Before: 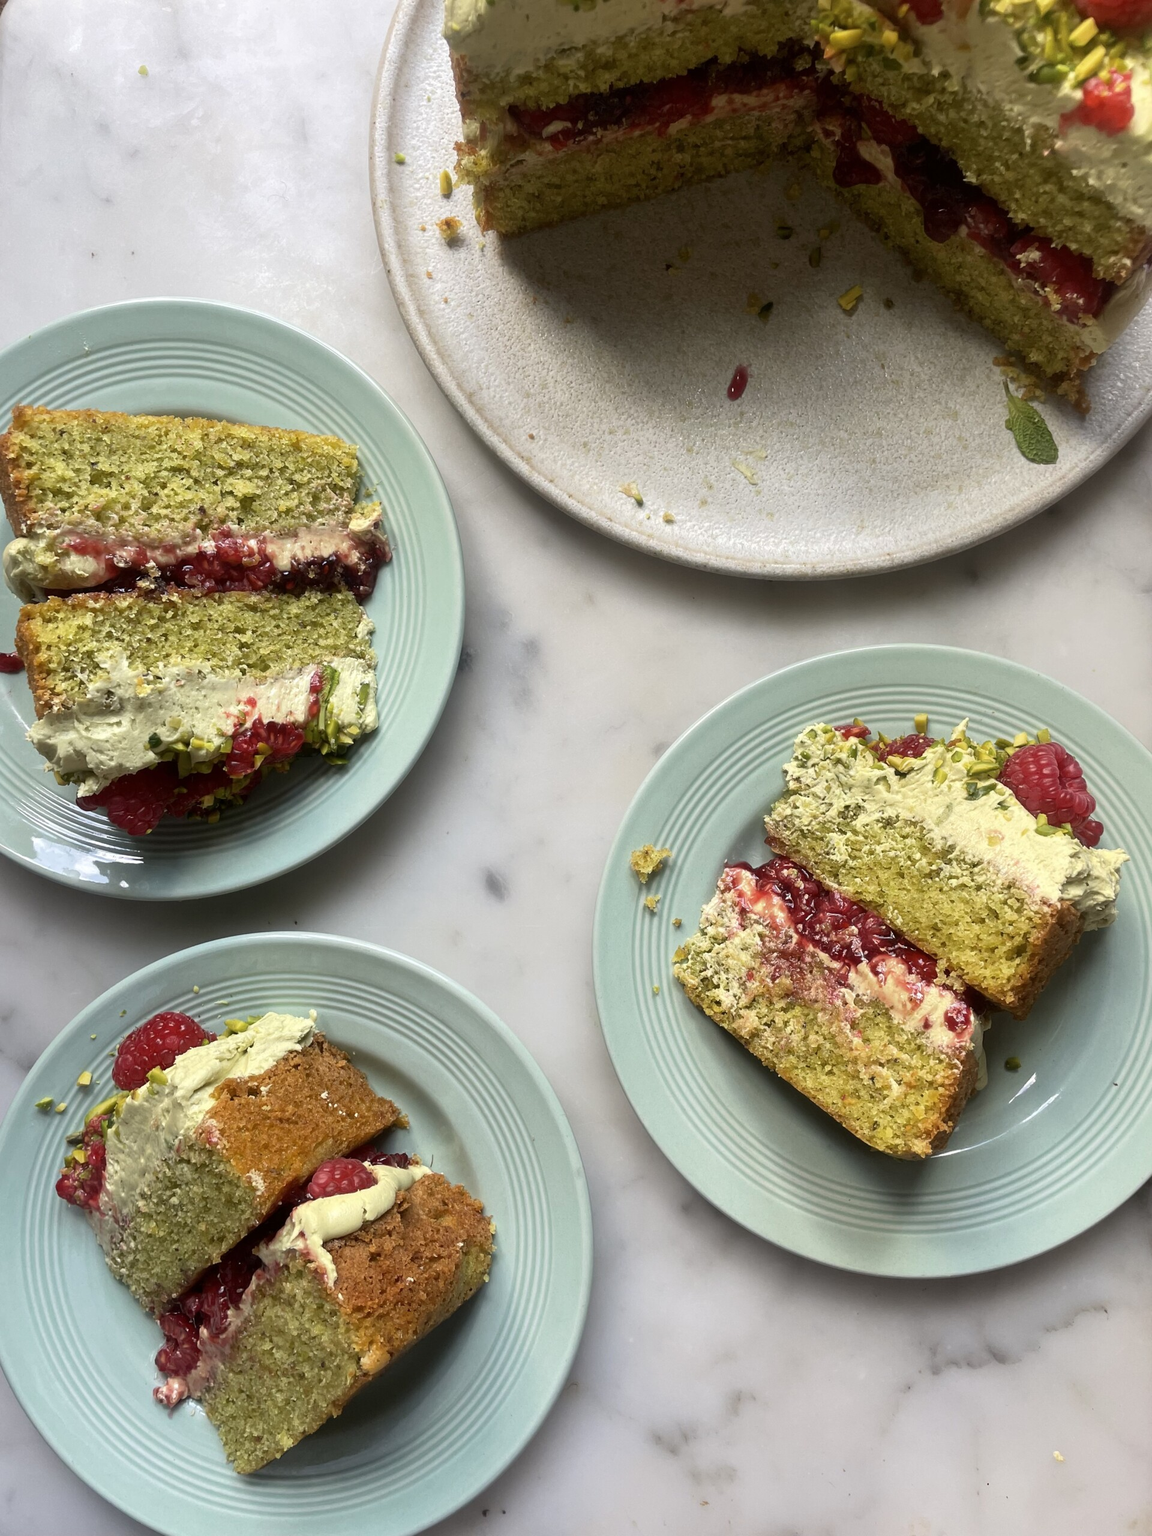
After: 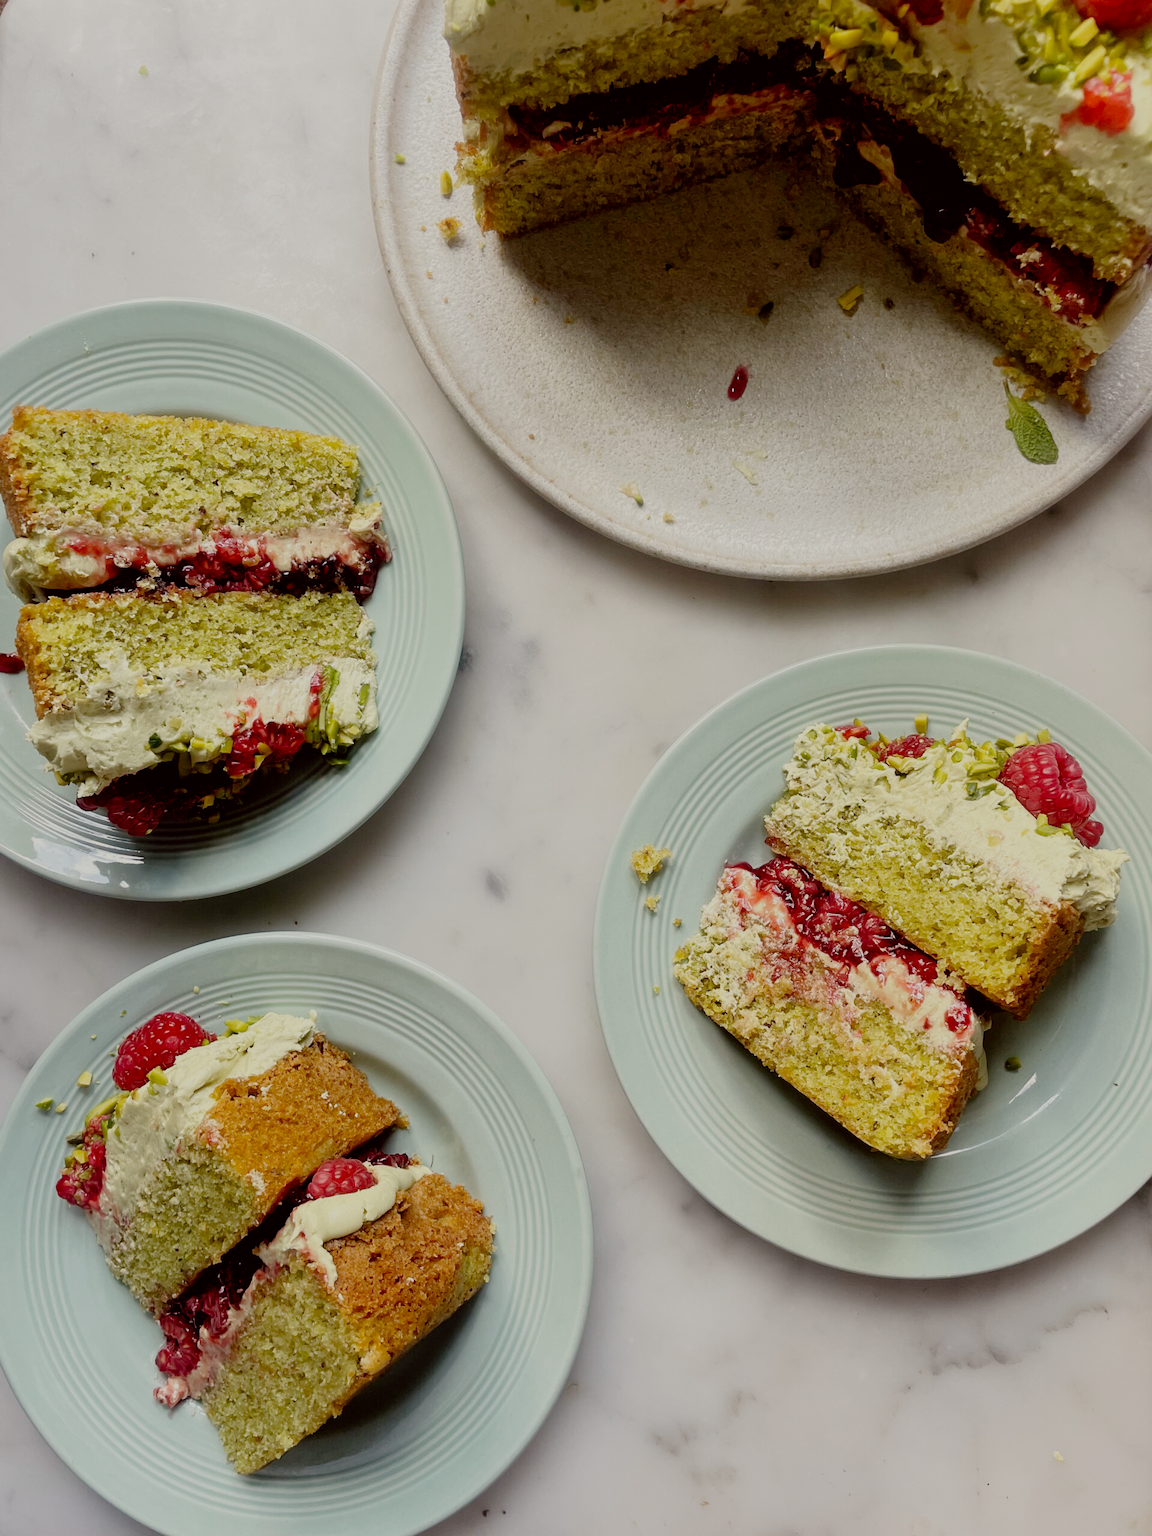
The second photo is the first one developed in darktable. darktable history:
filmic rgb: middle gray luminance 18%, black relative exposure -7.5 EV, white relative exposure 8.5 EV, threshold 6 EV, target black luminance 0%, hardness 2.23, latitude 18.37%, contrast 0.878, highlights saturation mix 5%, shadows ↔ highlights balance 10.15%, add noise in highlights 0, preserve chrominance no, color science v3 (2019), use custom middle-gray values true, iterations of high-quality reconstruction 0, contrast in highlights soft, enable highlight reconstruction true
color correction: highlights a* -0.95, highlights b* 4.5, shadows a* 3.55
exposure: exposure 0.2 EV, compensate highlight preservation false
